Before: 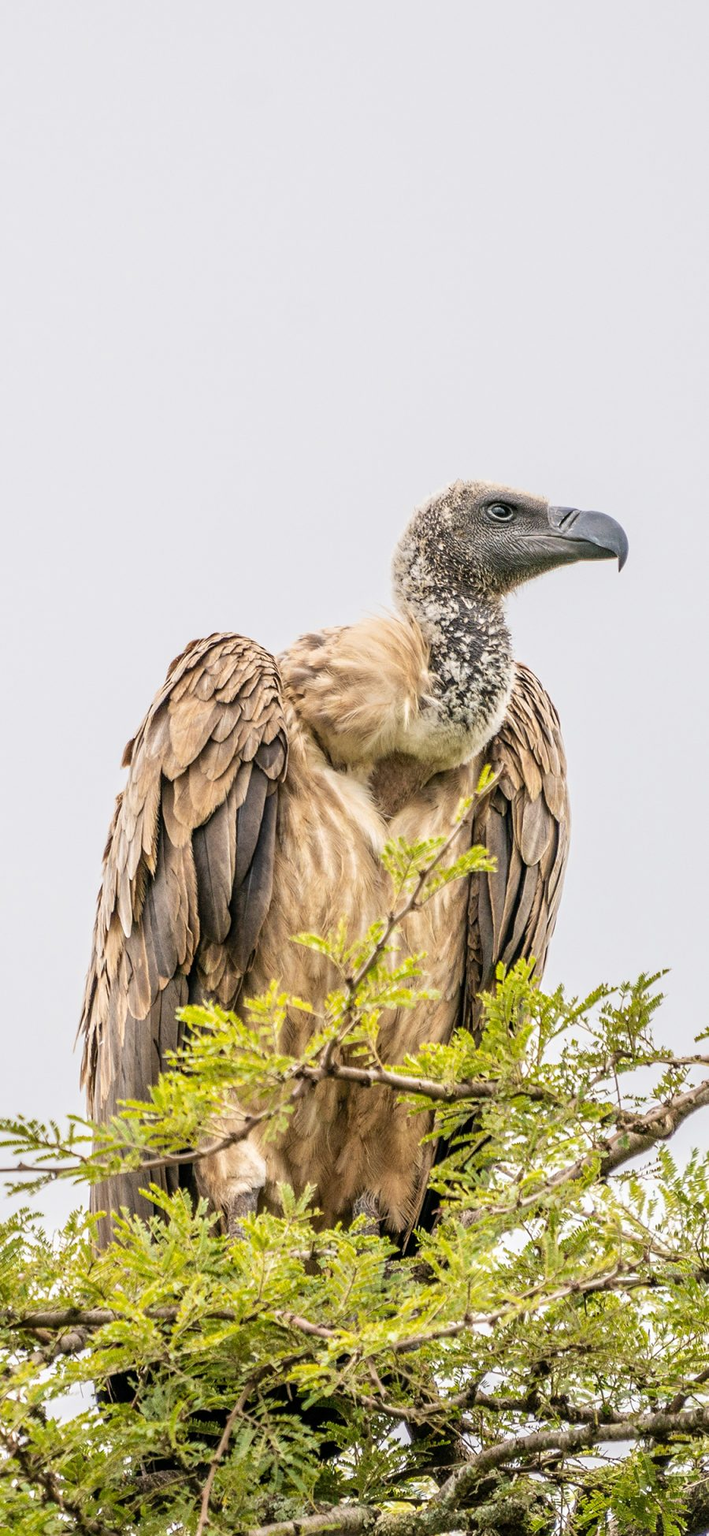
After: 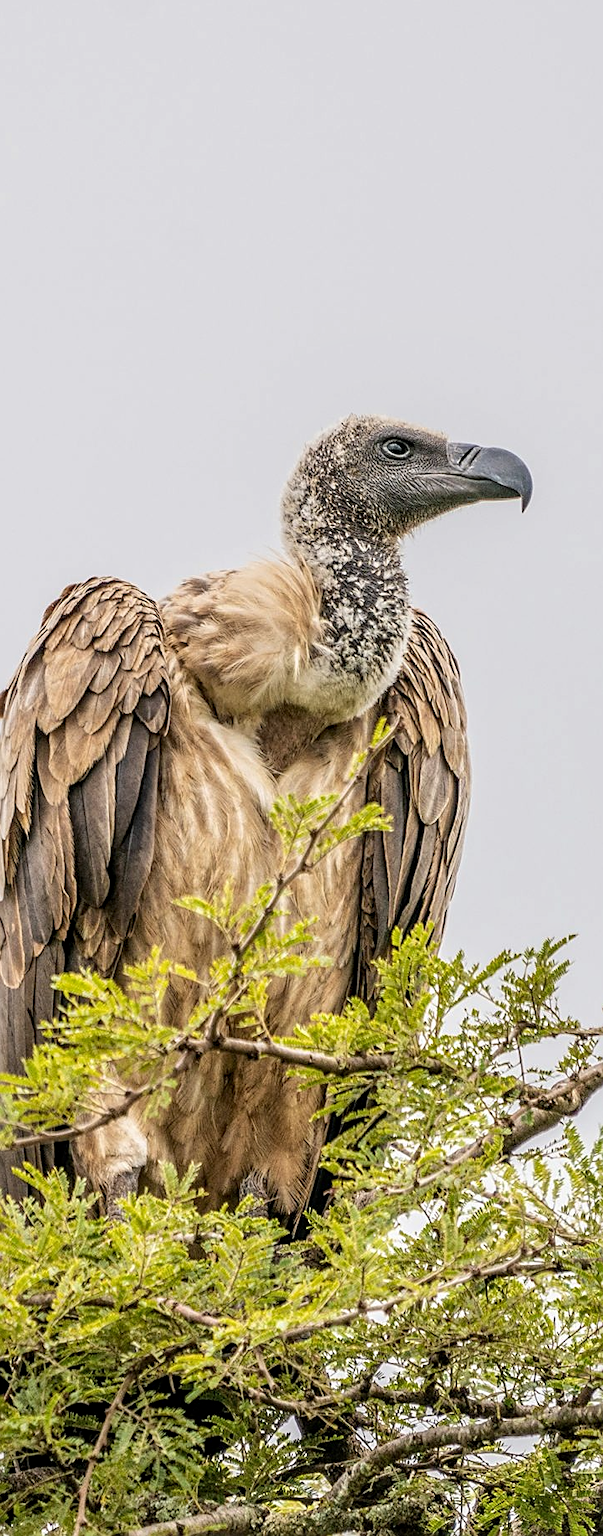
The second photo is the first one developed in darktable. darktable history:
crop and rotate: left 18.032%, top 5.864%, right 1.771%
sharpen: on, module defaults
exposure: exposure -0.154 EV, compensate highlight preservation false
local contrast: on, module defaults
